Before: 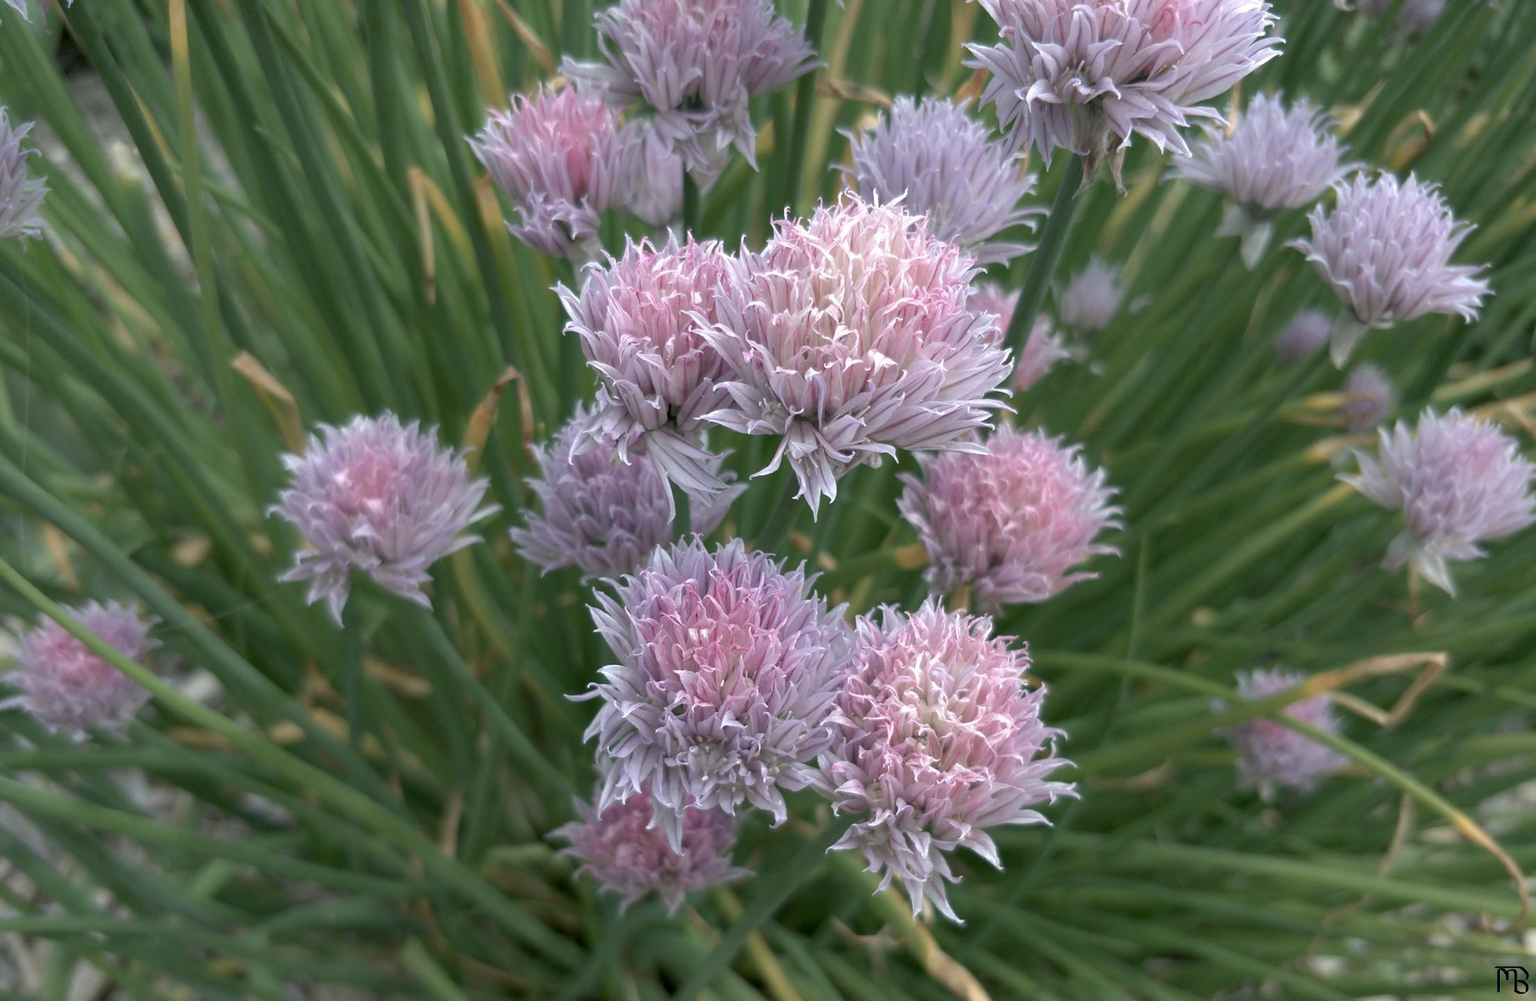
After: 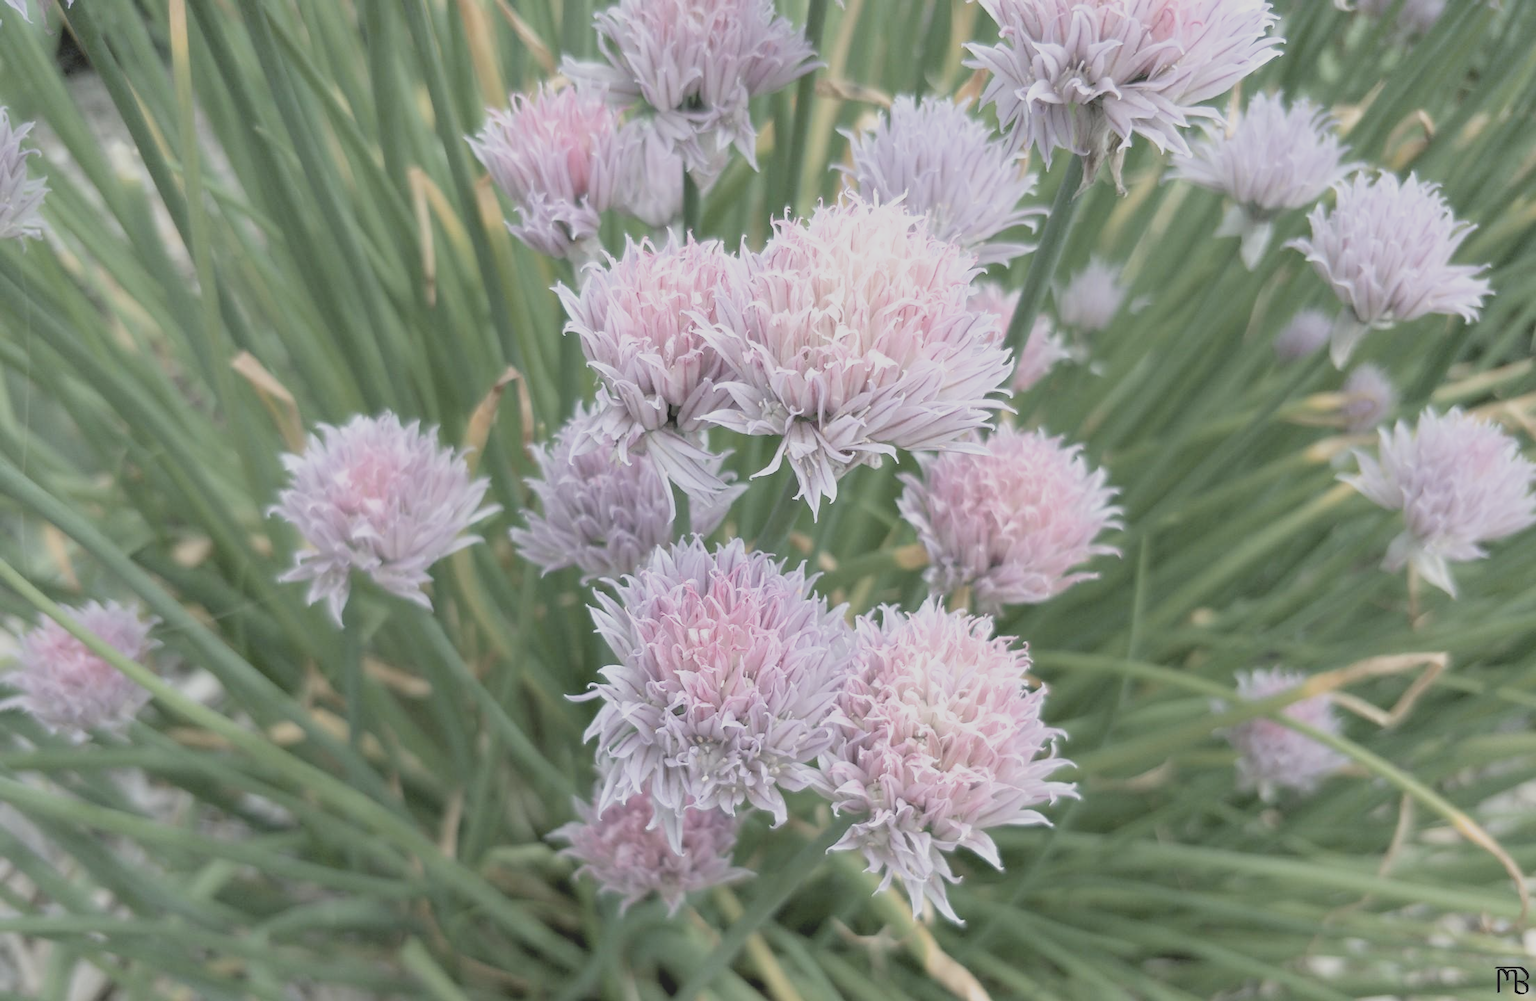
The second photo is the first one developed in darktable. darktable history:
contrast brightness saturation: contrast -0.269, saturation -0.442
filmic rgb: black relative exposure -11.81 EV, white relative exposure 5.4 EV, threshold 5.97 EV, hardness 4.47, latitude 49.51%, contrast 1.141, enable highlight reconstruction true
exposure: black level correction 0, exposure 1.2 EV, compensate highlight preservation false
